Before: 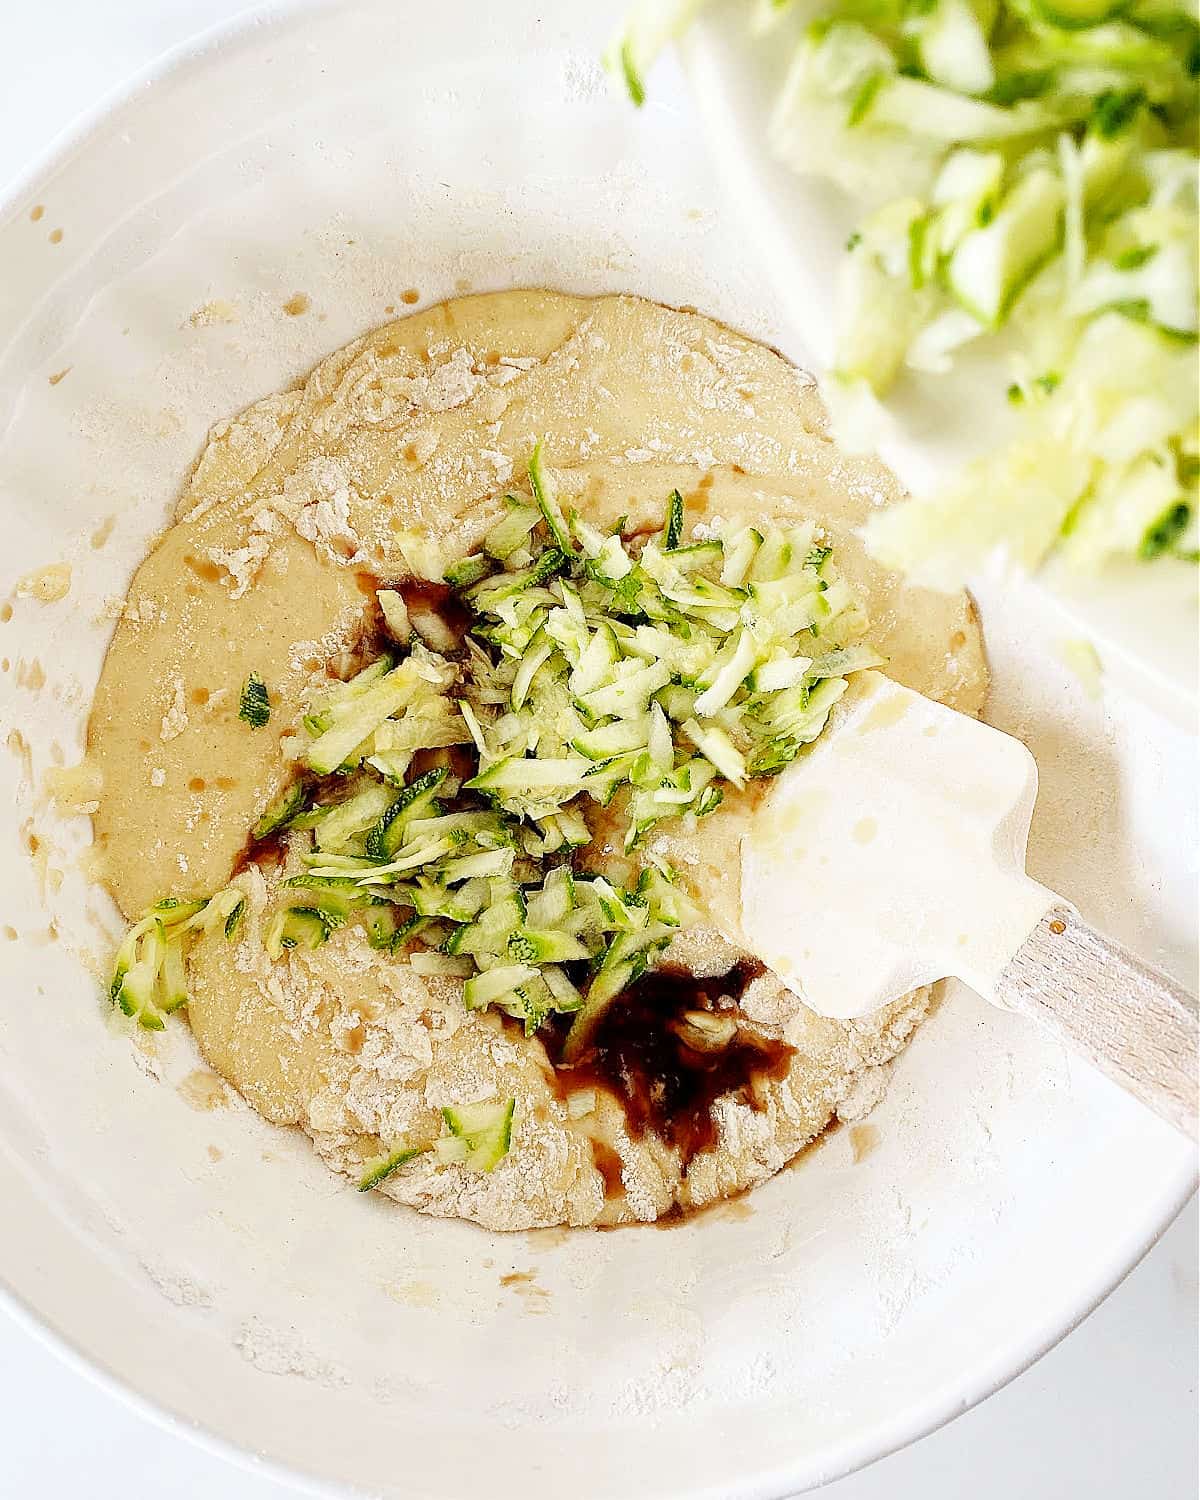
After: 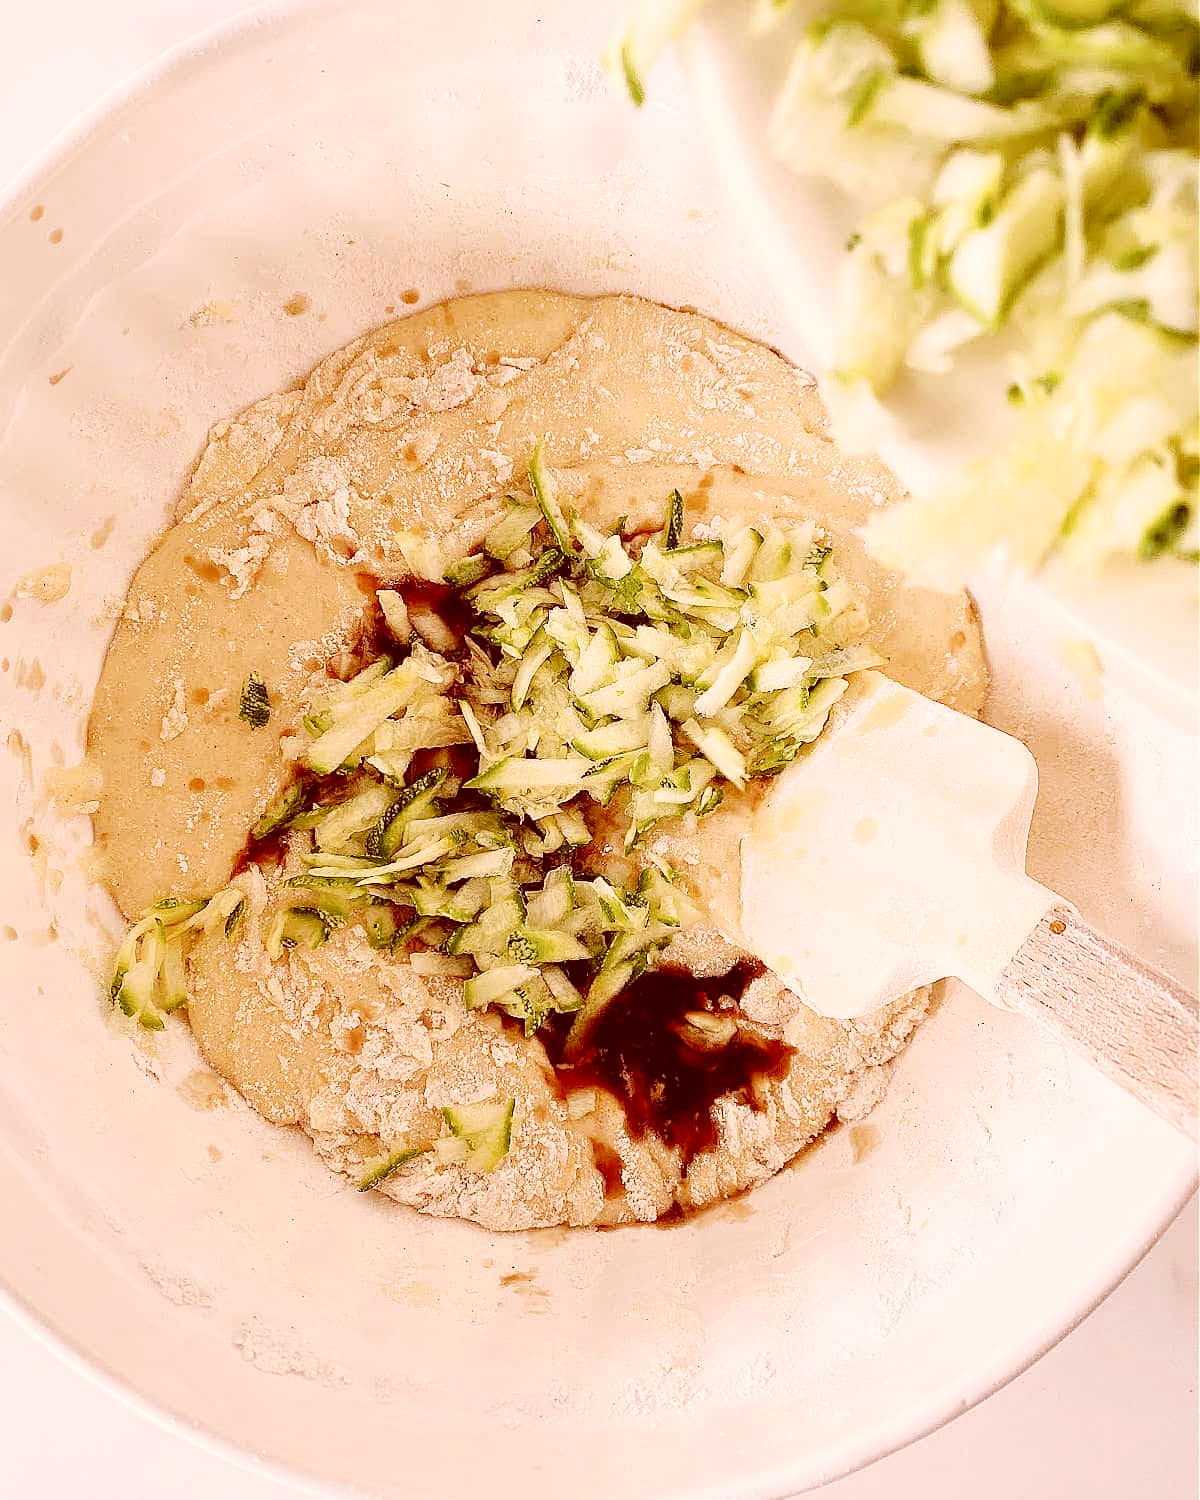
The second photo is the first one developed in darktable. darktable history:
color correction: highlights a* 9.37, highlights b* 8.48, shadows a* 39.68, shadows b* 39.23, saturation 0.776
contrast equalizer: y [[0.5 ×6], [0.5 ×6], [0.5, 0.5, 0.501, 0.545, 0.707, 0.863], [0 ×6], [0 ×6]]
